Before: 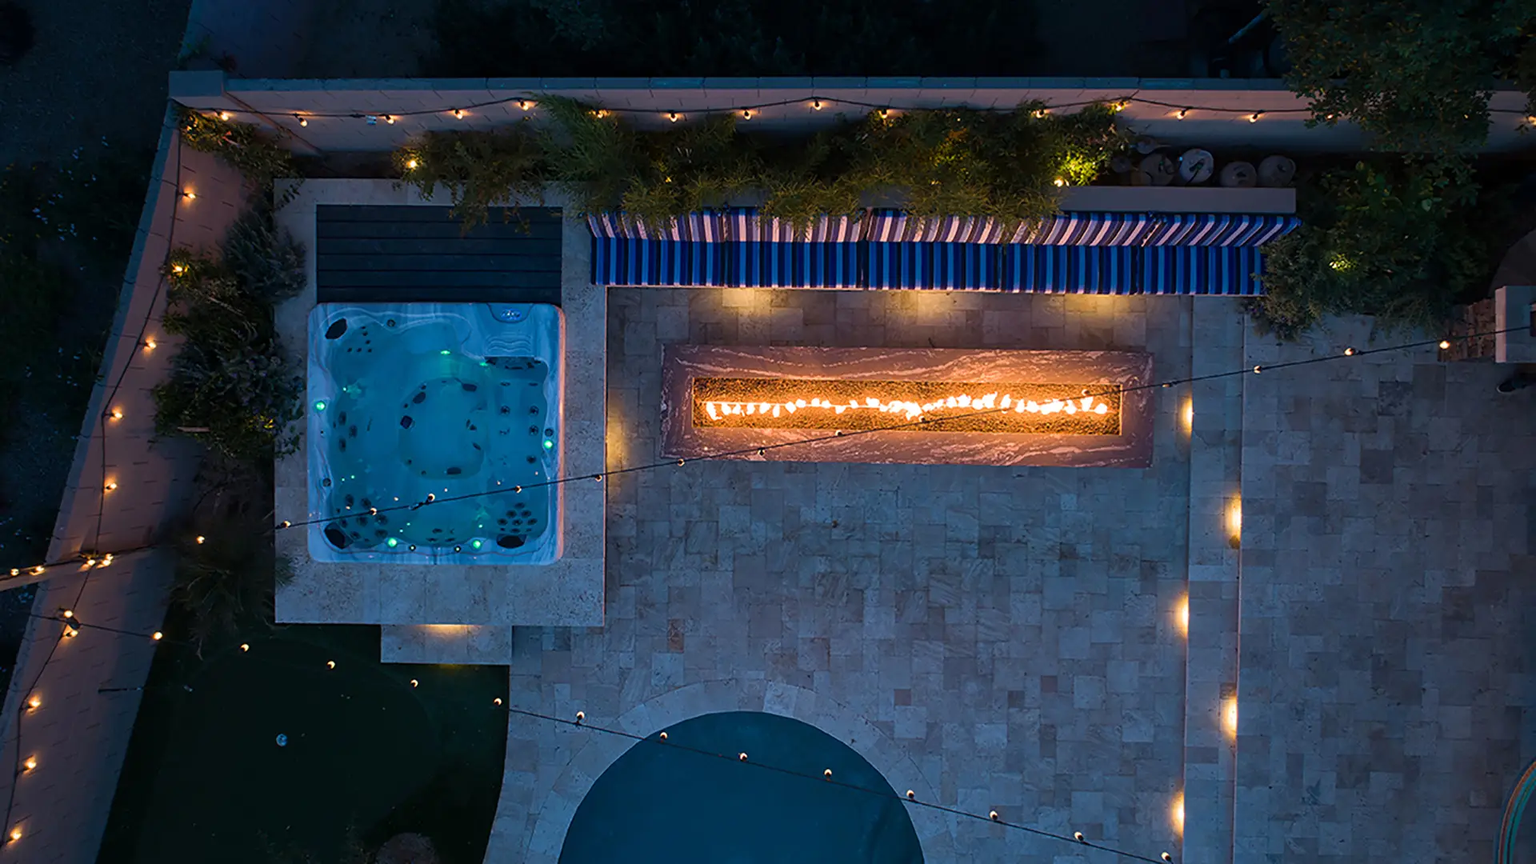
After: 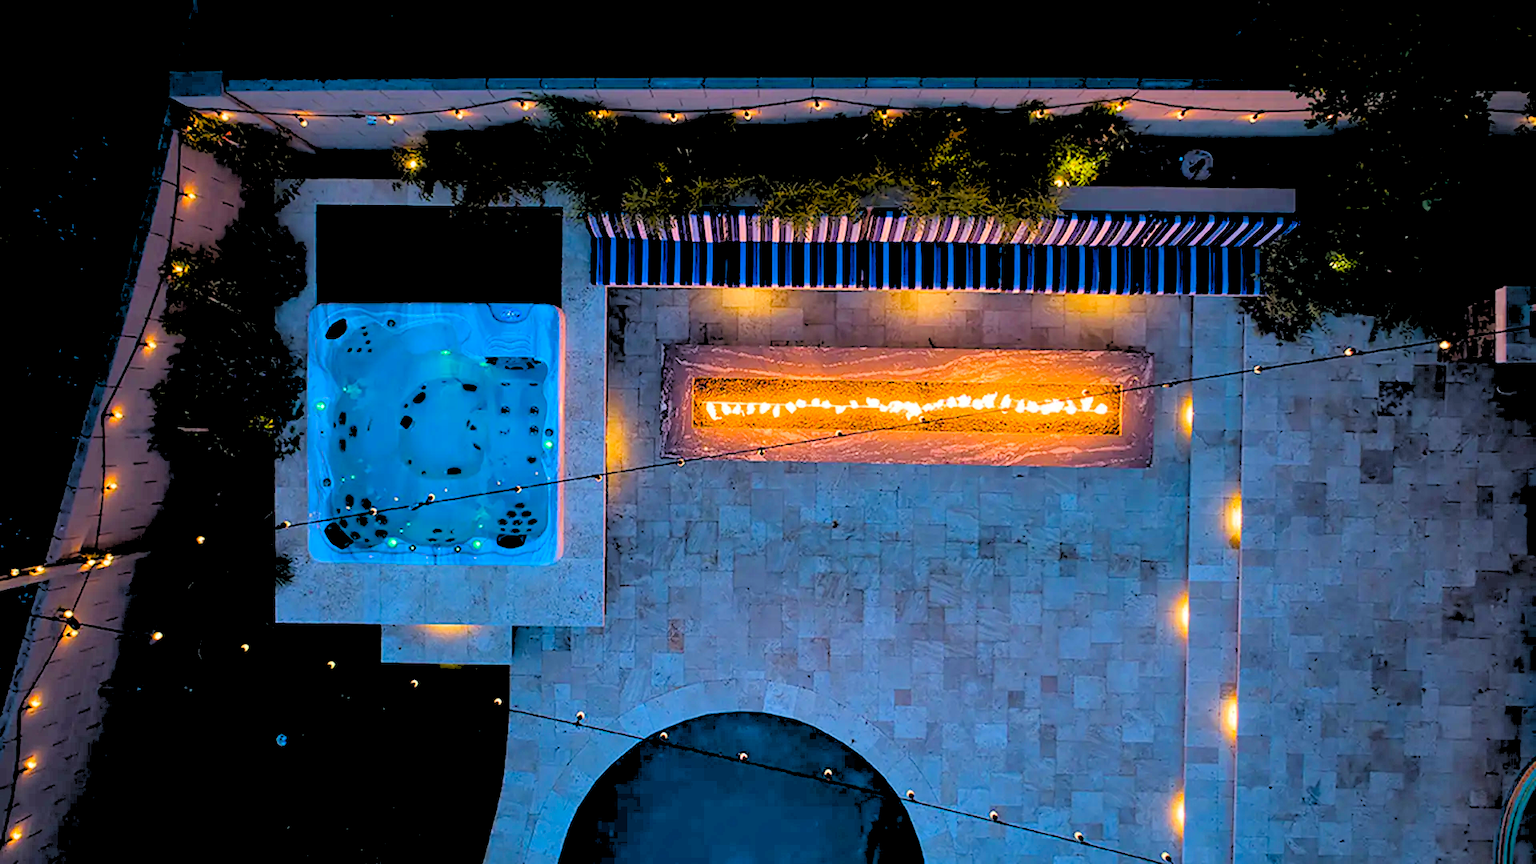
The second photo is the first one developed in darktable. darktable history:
color balance rgb: perceptual saturation grading › global saturation 25%, perceptual brilliance grading › mid-tones 10%, perceptual brilliance grading › shadows 15%, global vibrance 20%
rgb levels: levels [[0.027, 0.429, 0.996], [0, 0.5, 1], [0, 0.5, 1]]
